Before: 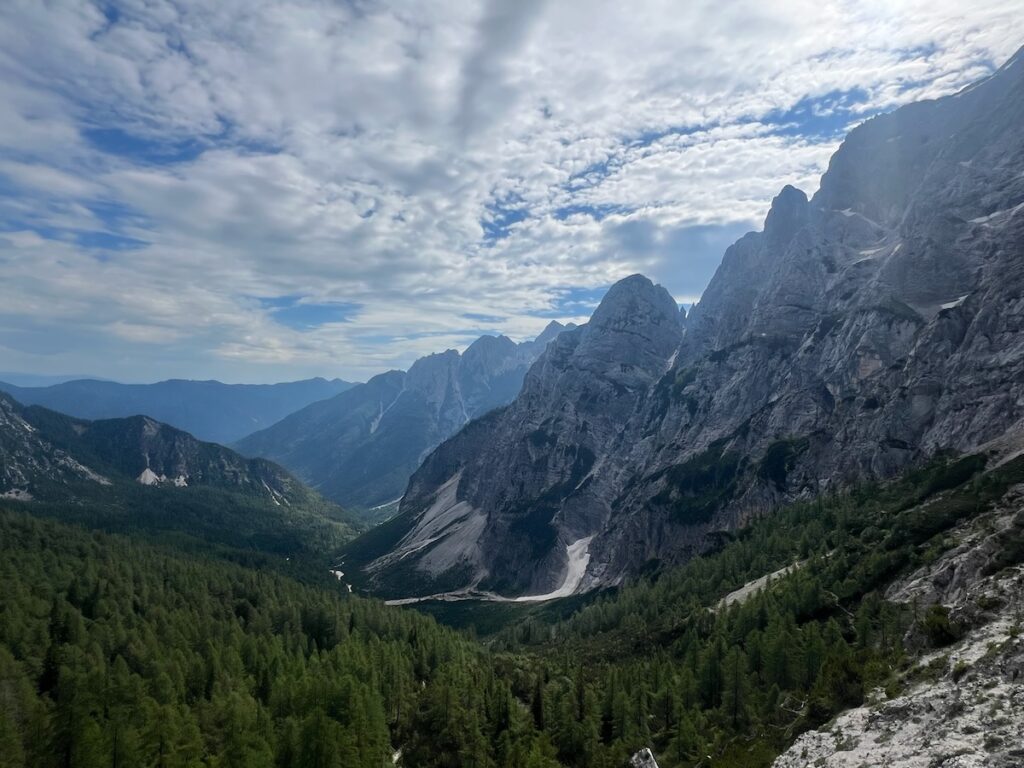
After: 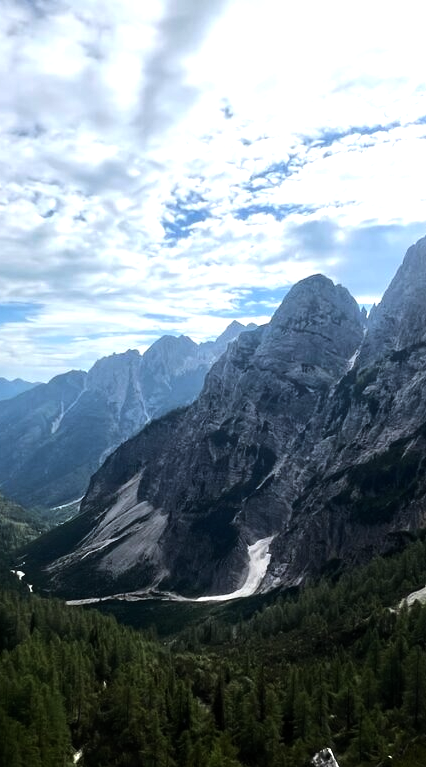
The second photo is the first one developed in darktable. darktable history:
tone equalizer: -8 EV -1.08 EV, -7 EV -1.01 EV, -6 EV -0.867 EV, -5 EV -0.578 EV, -3 EV 0.578 EV, -2 EV 0.867 EV, -1 EV 1.01 EV, +0 EV 1.08 EV, edges refinement/feathering 500, mask exposure compensation -1.57 EV, preserve details no
exposure: compensate exposure bias true, compensate highlight preservation false
crop: left 31.229%, right 27.105%
